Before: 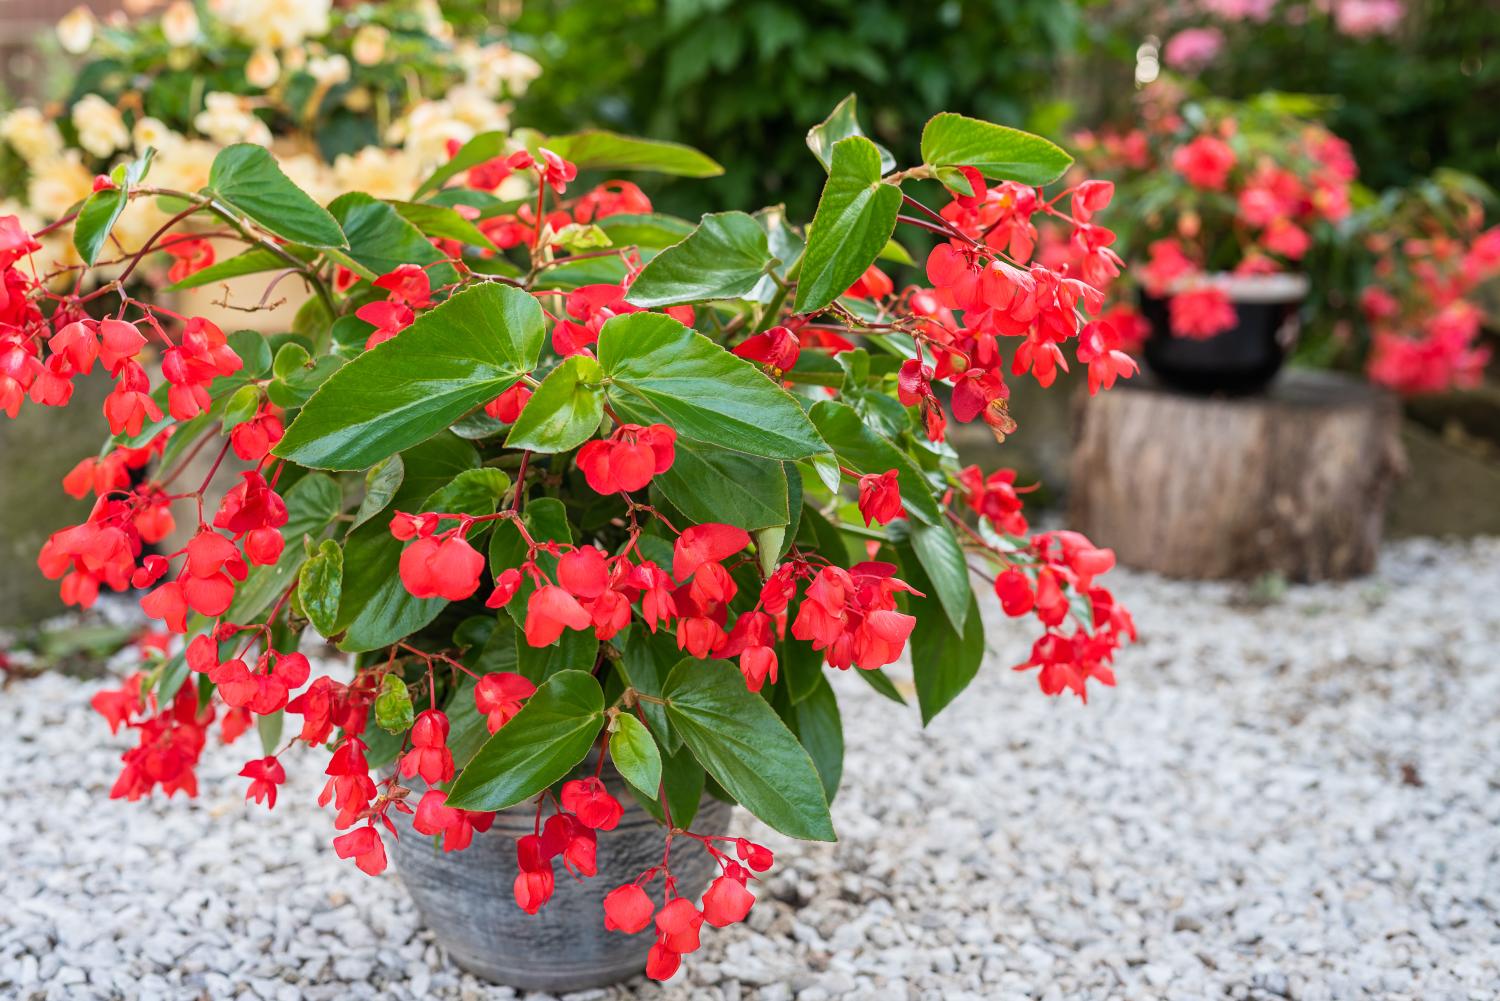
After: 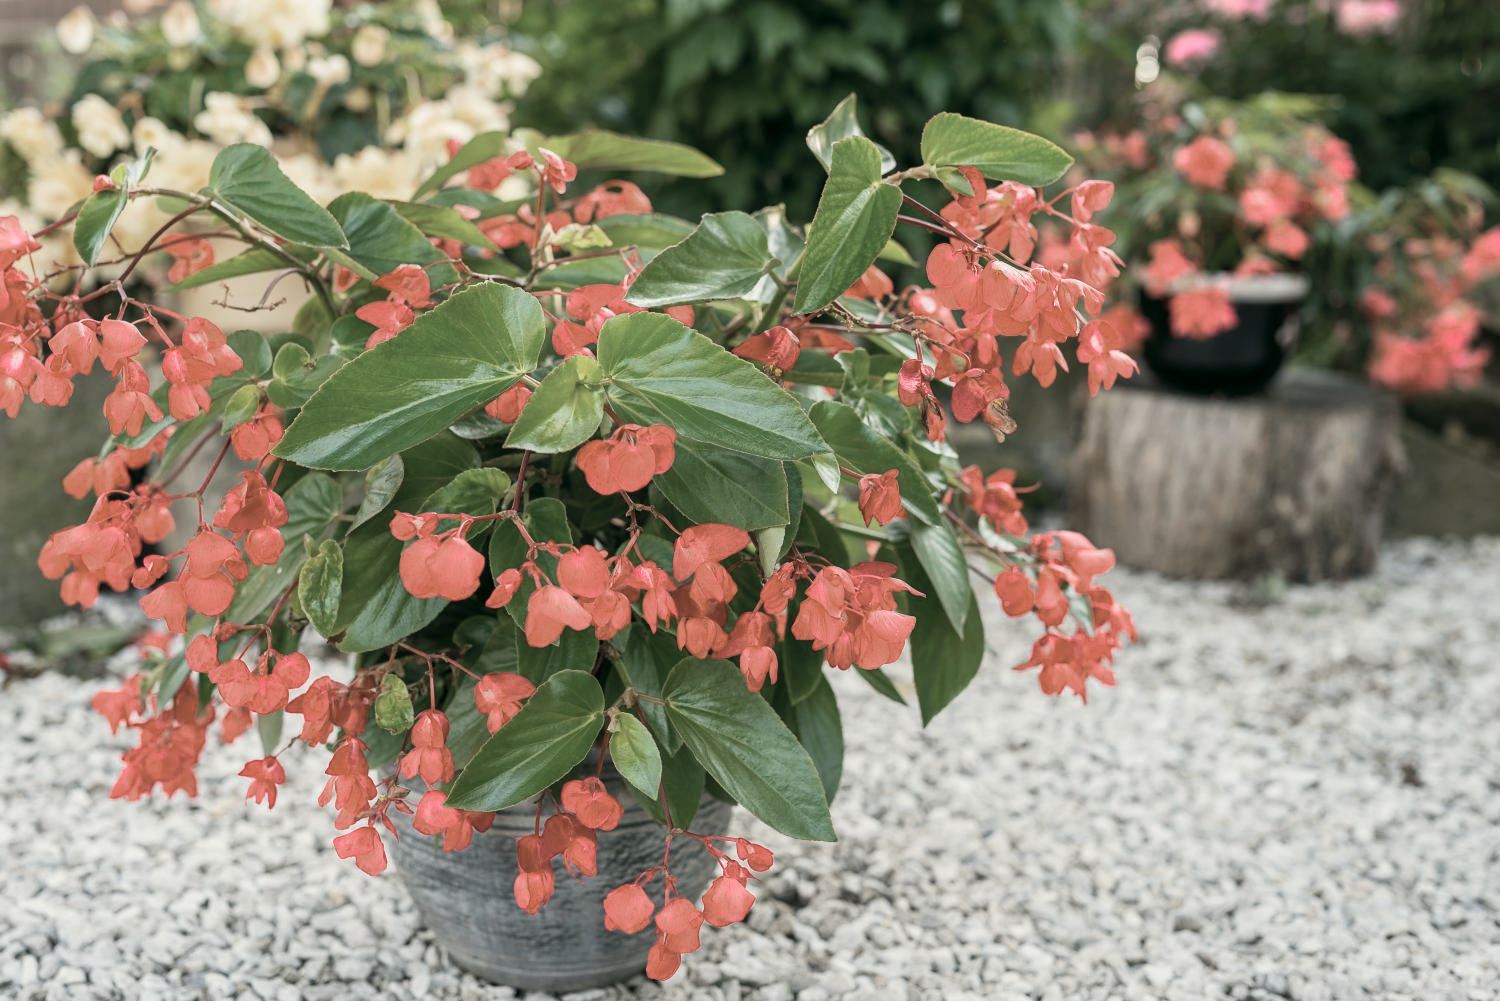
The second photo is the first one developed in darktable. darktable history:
color correction: highlights a* -0.482, highlights b* 9.48, shadows a* -9.48, shadows b* 0.803
color zones: curves: ch0 [(0, 0.6) (0.129, 0.508) (0.193, 0.483) (0.429, 0.5) (0.571, 0.5) (0.714, 0.5) (0.857, 0.5) (1, 0.6)]; ch1 [(0, 0.481) (0.112, 0.245) (0.213, 0.223) (0.429, 0.233) (0.571, 0.231) (0.683, 0.242) (0.857, 0.296) (1, 0.481)]
